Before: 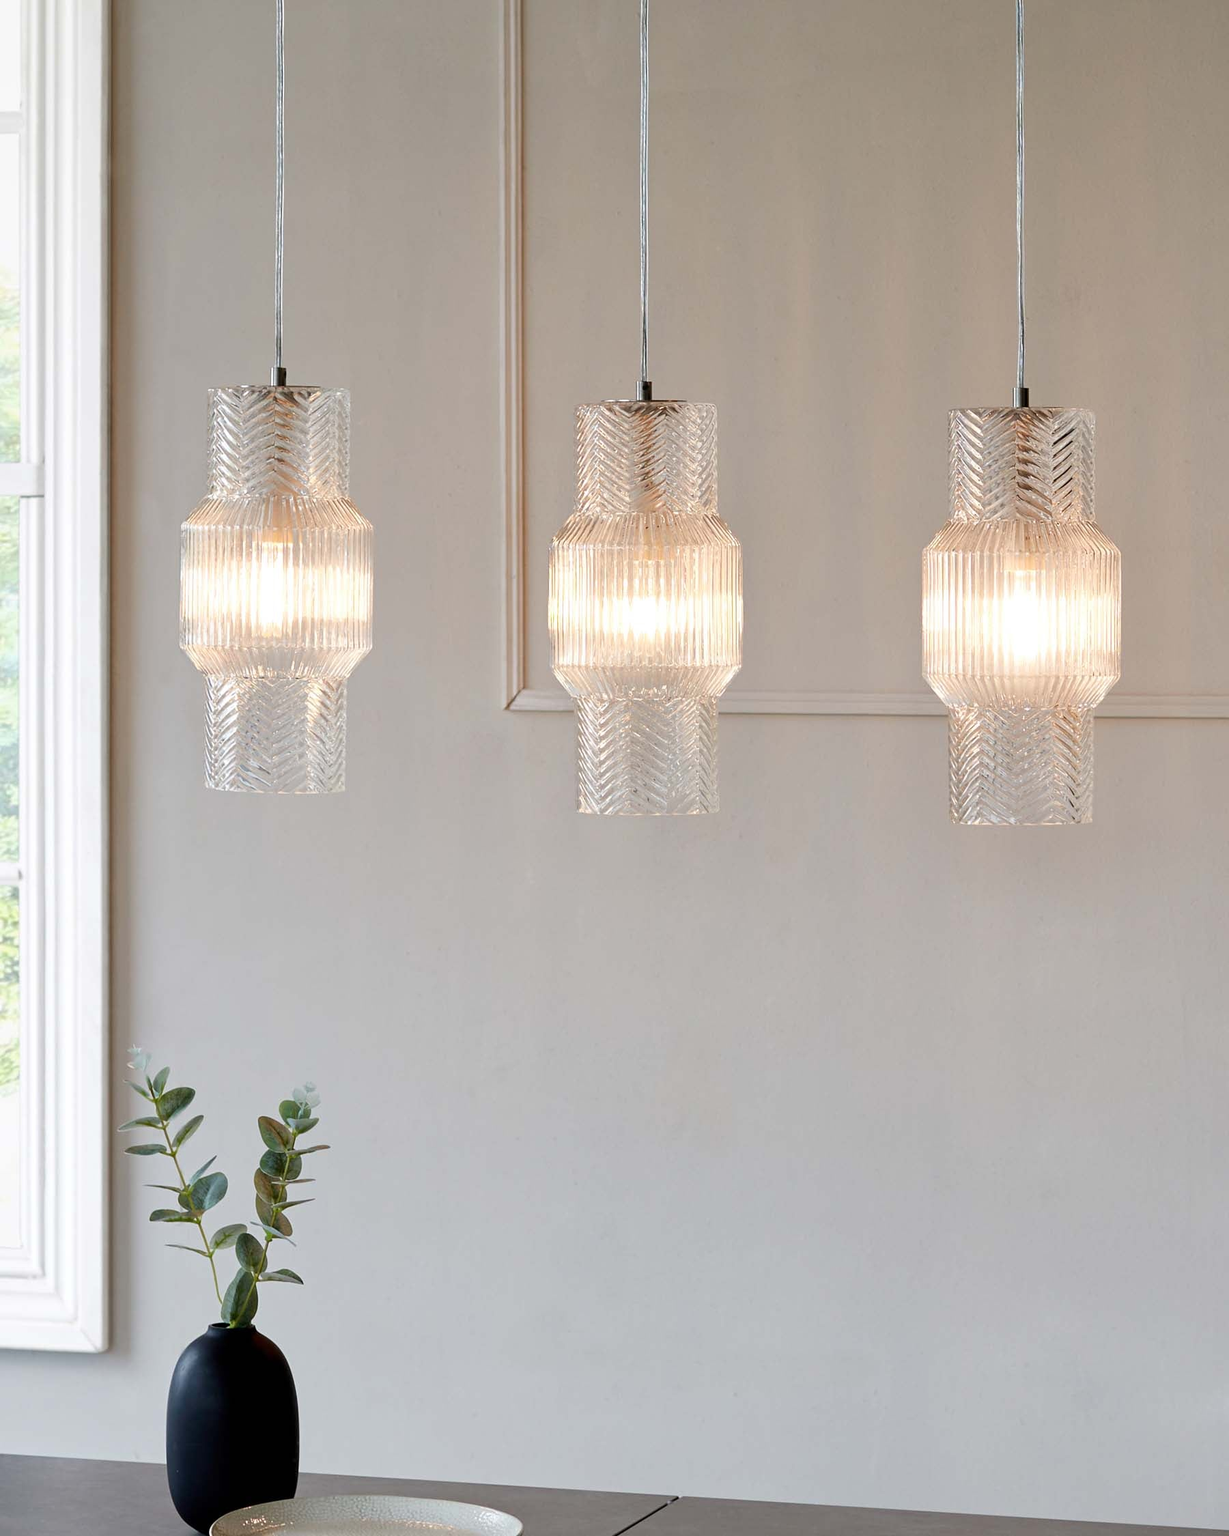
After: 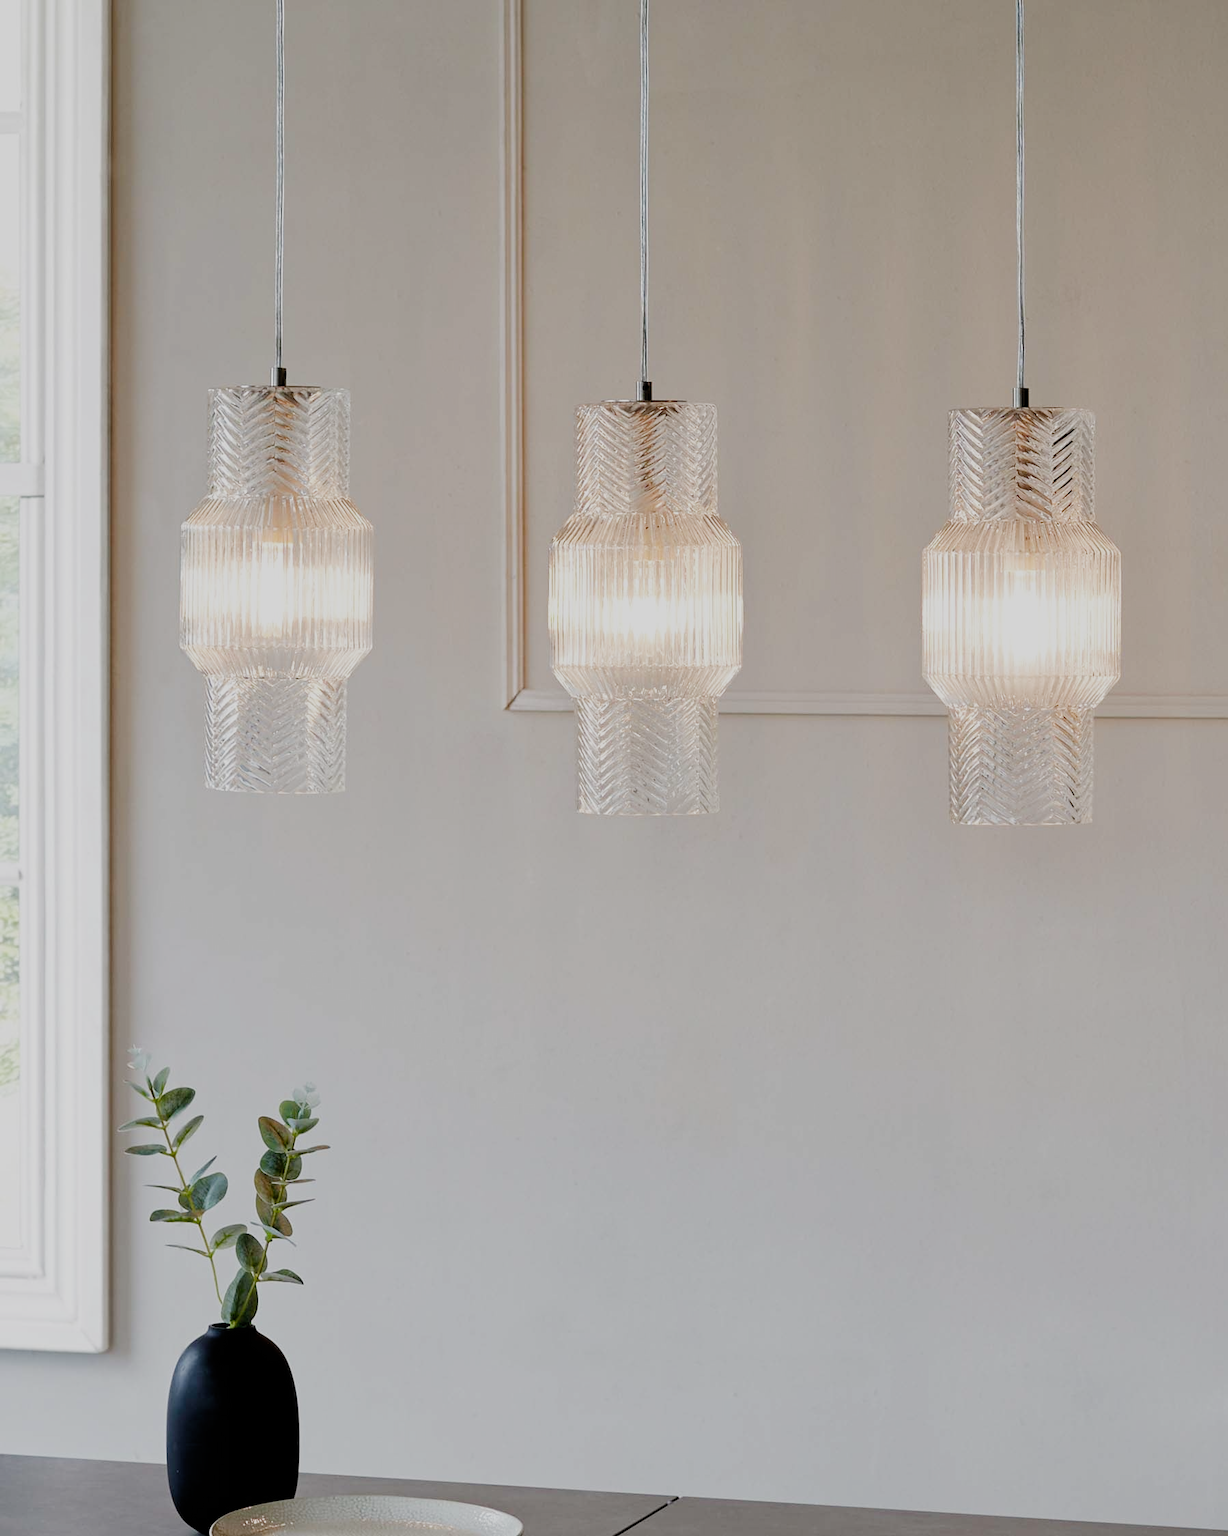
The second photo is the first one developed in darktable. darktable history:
filmic rgb: black relative exposure -7.65 EV, white relative exposure 4.56 EV, hardness 3.61, preserve chrominance no, color science v5 (2021), iterations of high-quality reconstruction 0
